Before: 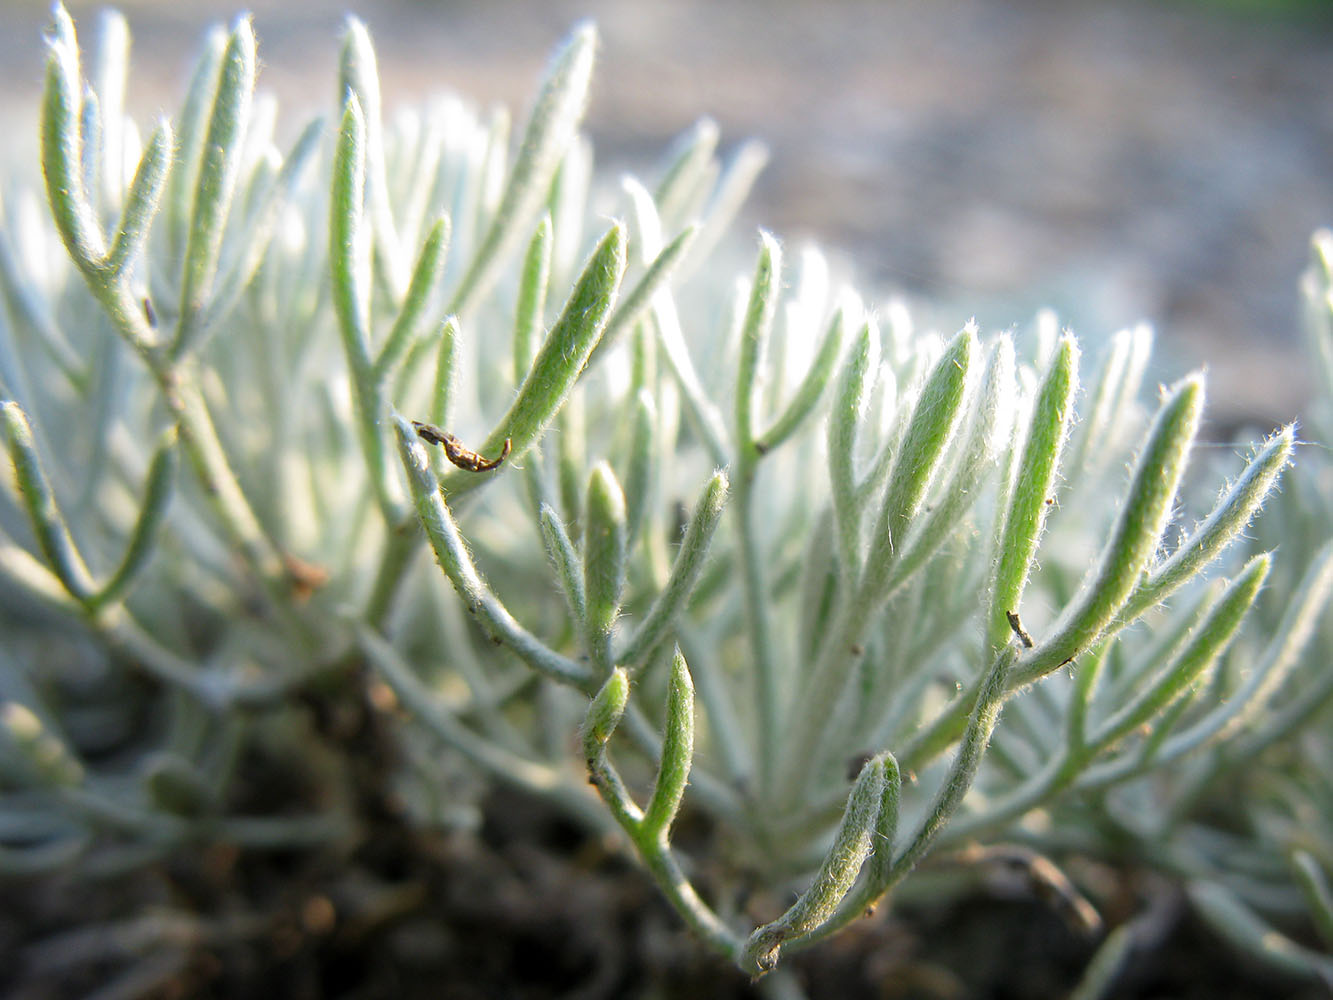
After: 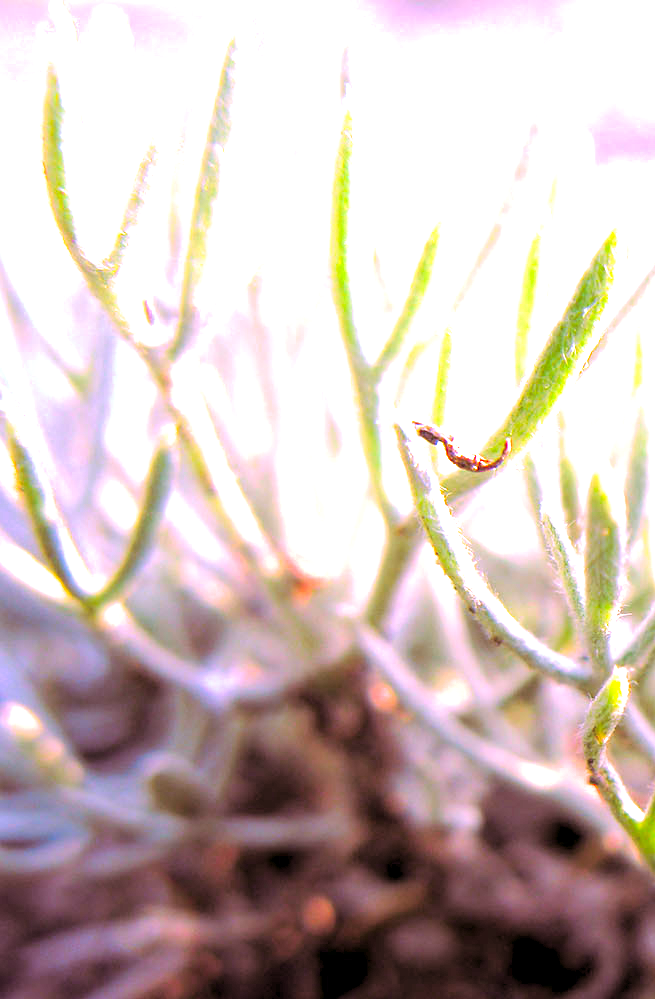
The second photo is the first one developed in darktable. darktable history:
exposure: black level correction 0.001, exposure 1.3 EV, compensate highlight preservation false
split-toning: highlights › hue 298.8°, highlights › saturation 0.73, compress 41.76%
color correction: highlights a* 19.5, highlights b* -11.53, saturation 1.69
contrast brightness saturation: brightness 0.15
crop and rotate: left 0%, top 0%, right 50.845%
